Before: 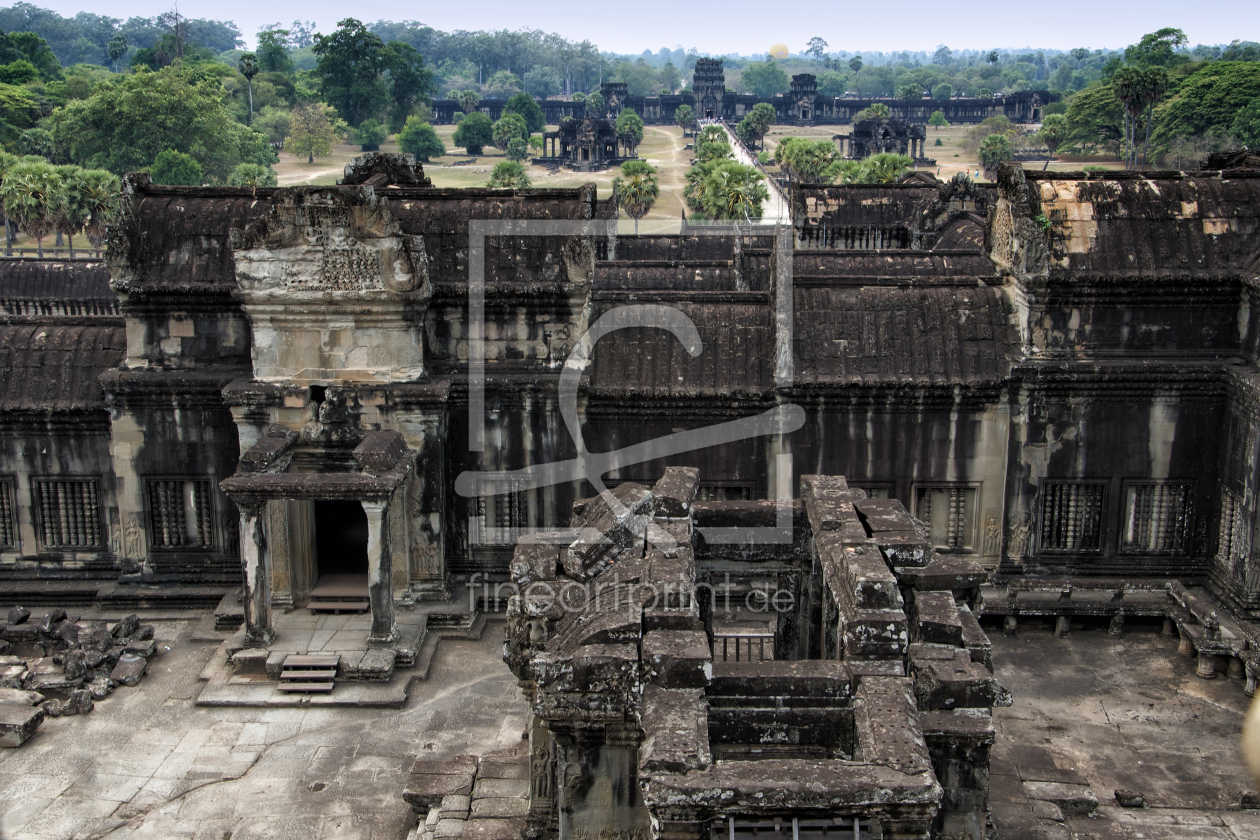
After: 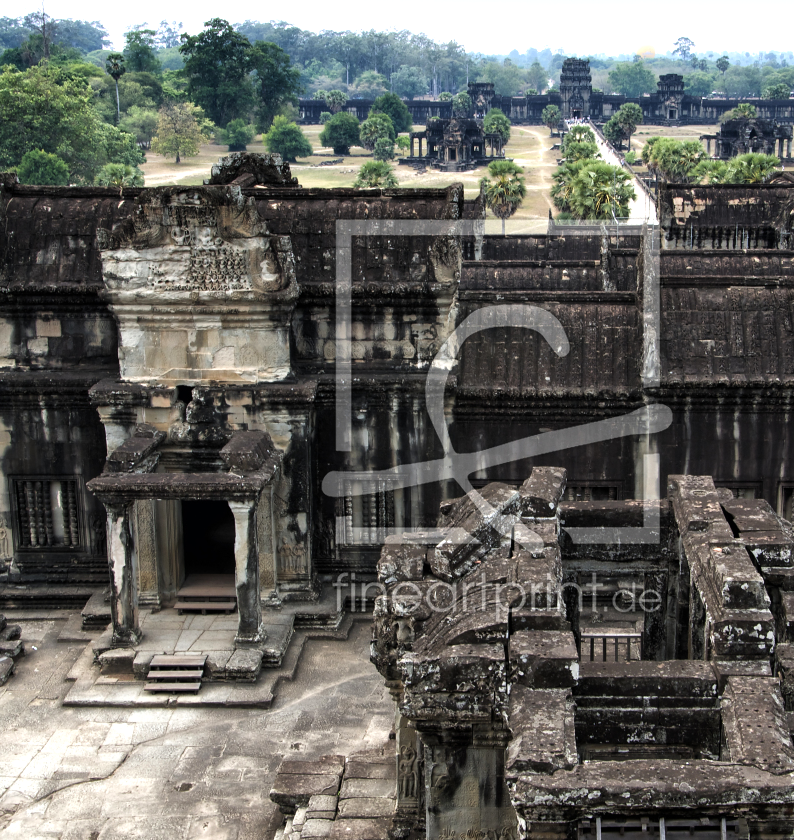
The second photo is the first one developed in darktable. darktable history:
crop: left 10.609%, right 26.301%
tone equalizer: -8 EV -0.421 EV, -7 EV -0.39 EV, -6 EV -0.364 EV, -5 EV -0.188 EV, -3 EV 0.212 EV, -2 EV 0.313 EV, -1 EV 0.403 EV, +0 EV 0.387 EV, edges refinement/feathering 500, mask exposure compensation -1.57 EV, preserve details no
exposure: exposure 0.202 EV, compensate exposure bias true, compensate highlight preservation false
